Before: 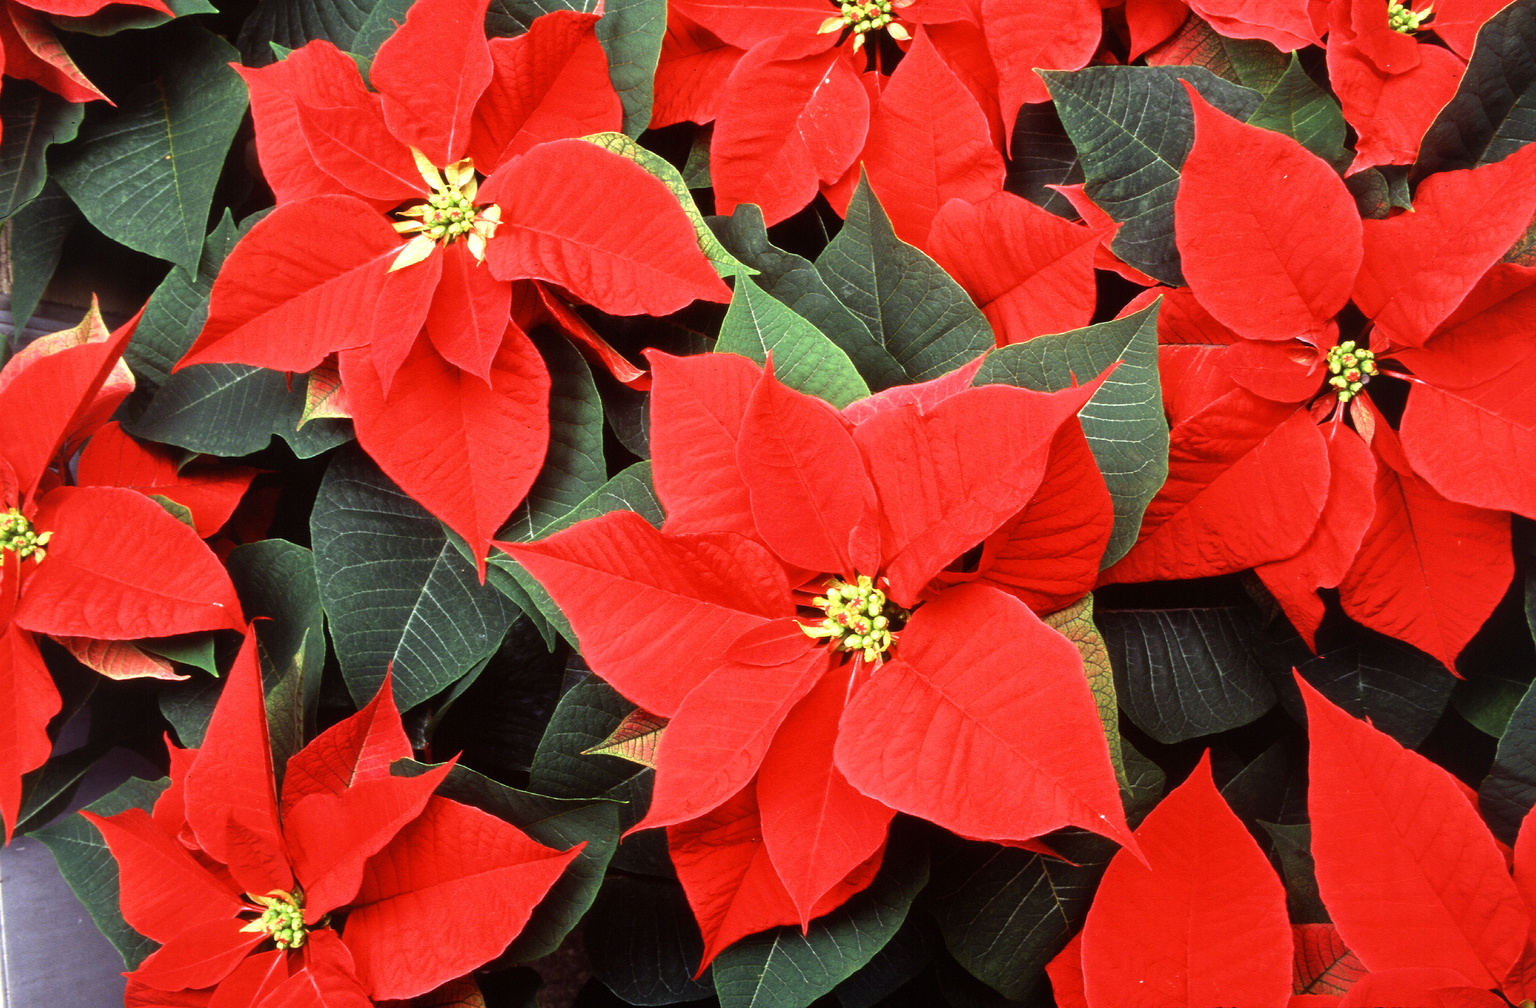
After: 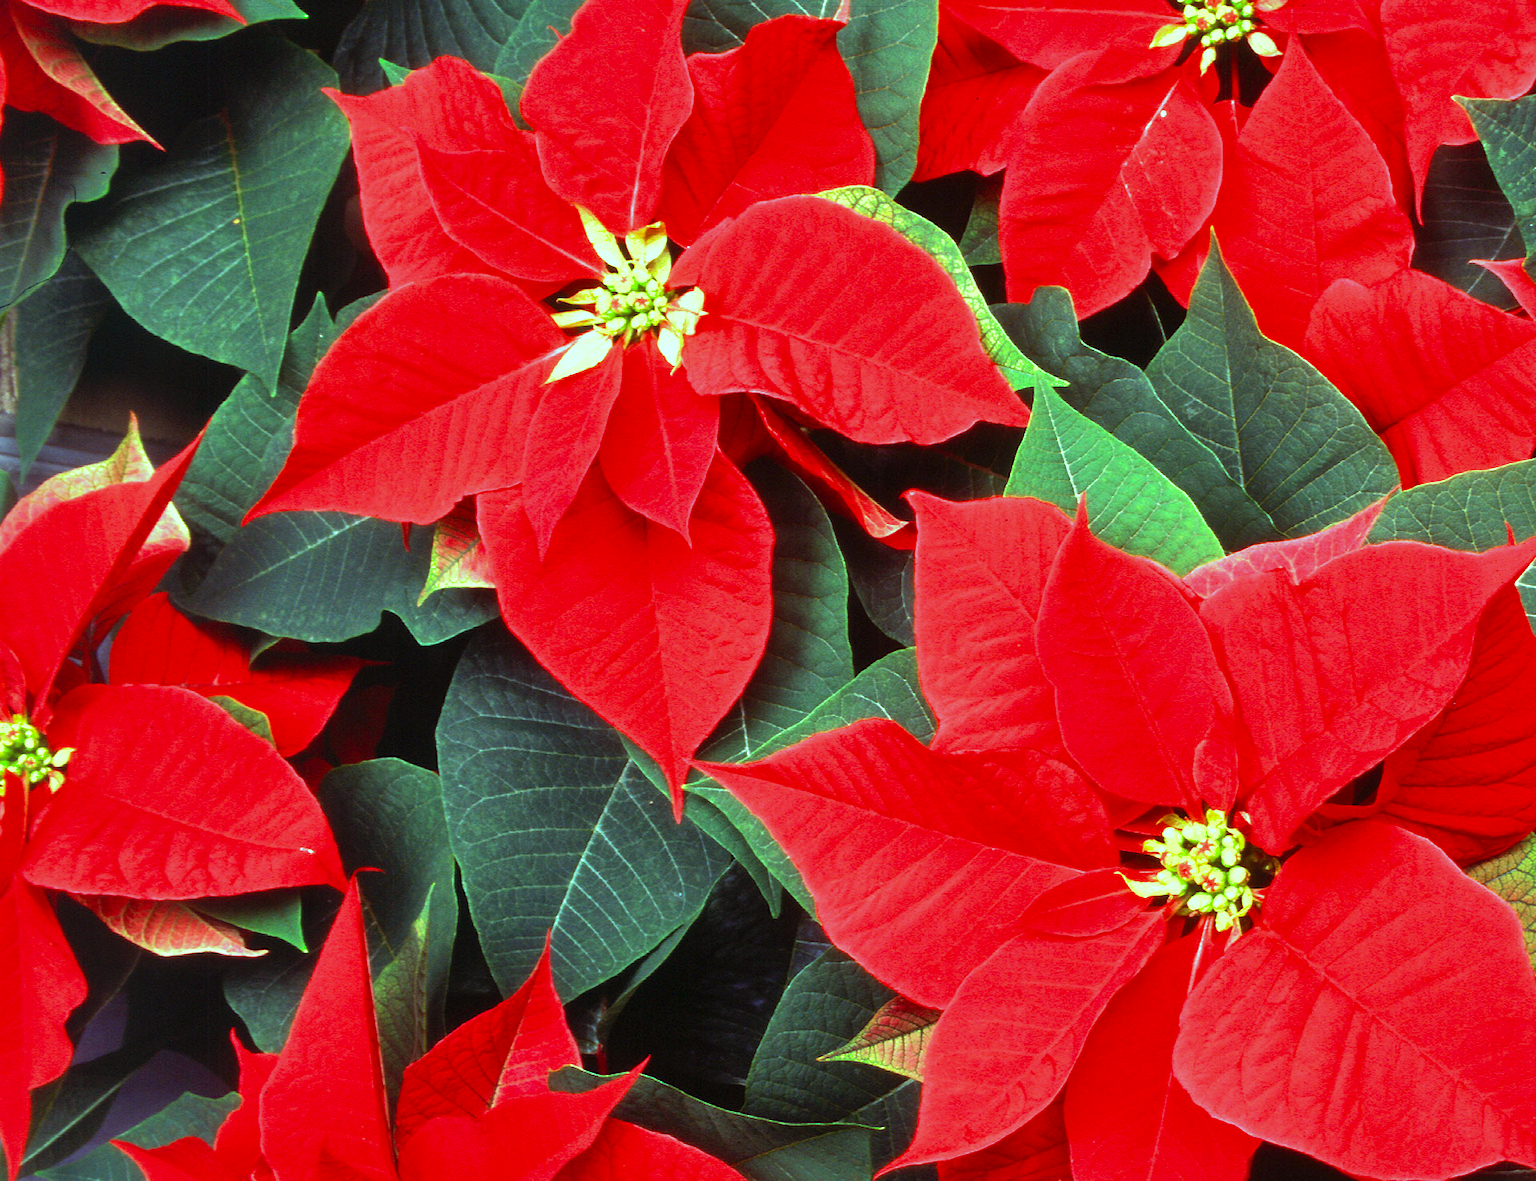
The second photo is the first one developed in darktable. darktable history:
color balance: mode lift, gamma, gain (sRGB), lift [0.997, 0.979, 1.021, 1.011], gamma [1, 1.084, 0.916, 0.998], gain [1, 0.87, 1.13, 1.101], contrast 4.55%, contrast fulcrum 38.24%, output saturation 104.09%
crop: right 28.885%, bottom 16.626%
color zones: curves: ch0 [(0, 0.613) (0.01, 0.613) (0.245, 0.448) (0.498, 0.529) (0.642, 0.665) (0.879, 0.777) (0.99, 0.613)]; ch1 [(0, 0) (0.143, 0) (0.286, 0) (0.429, 0) (0.571, 0) (0.714, 0) (0.857, 0)], mix -121.96%
shadows and highlights: on, module defaults
